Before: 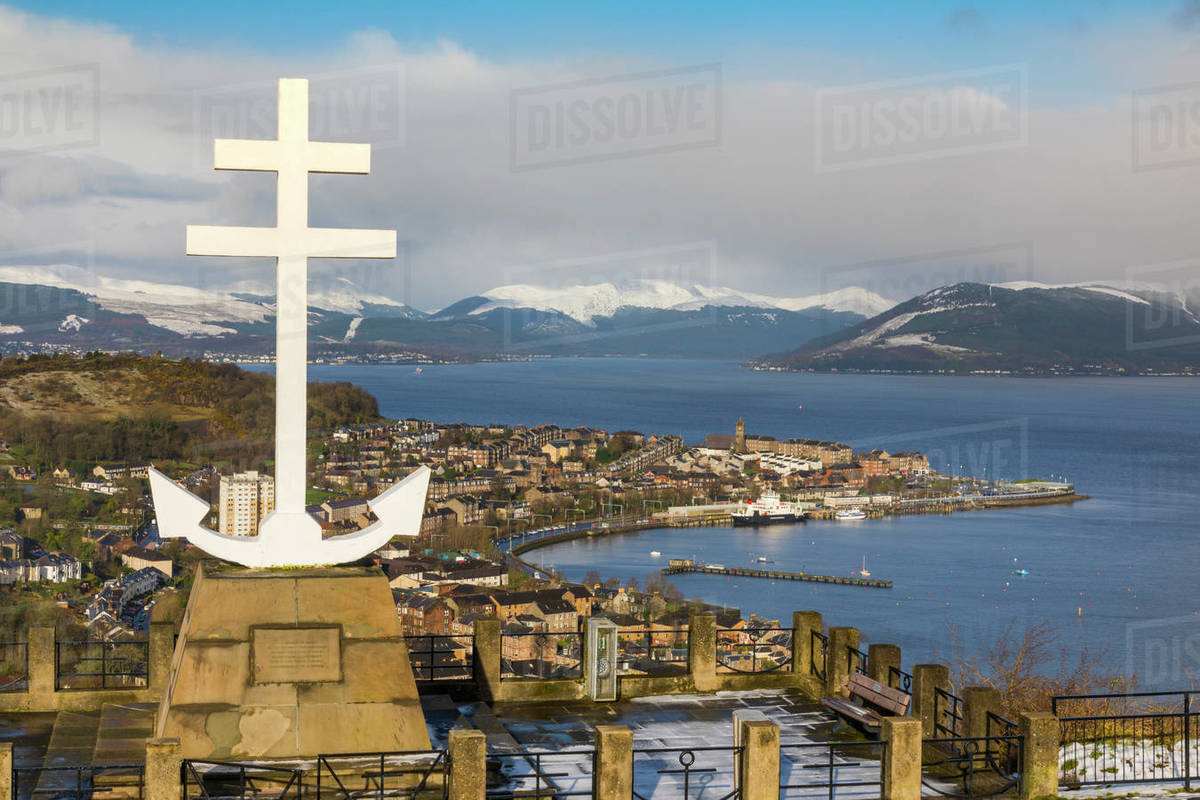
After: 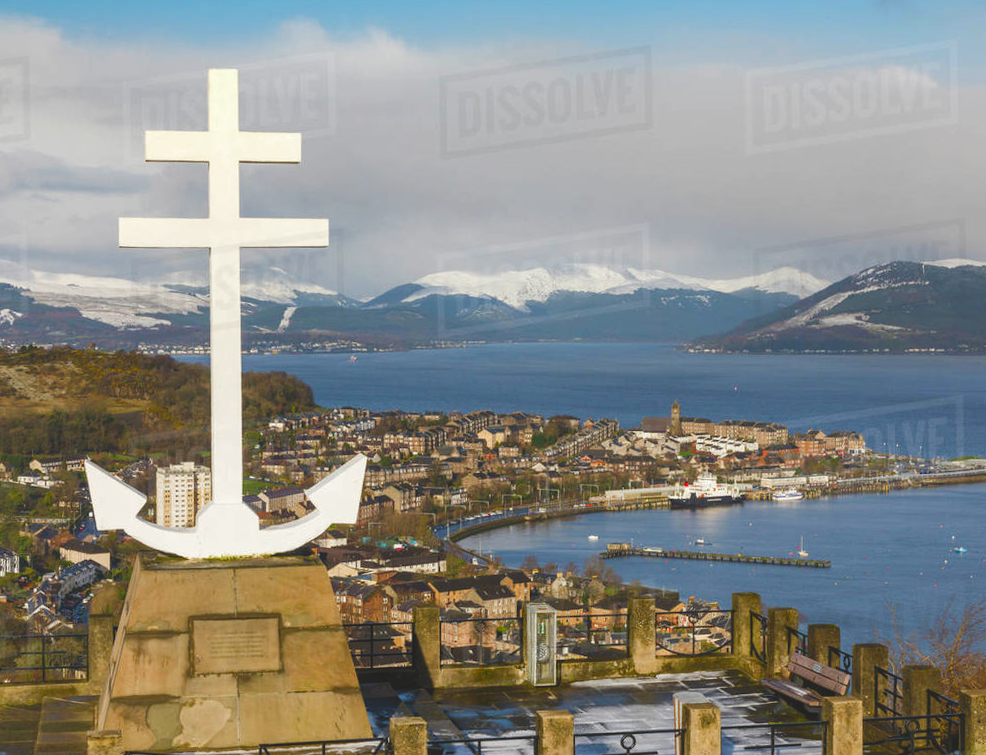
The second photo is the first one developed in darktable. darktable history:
exposure: black level correction -0.015, compensate highlight preservation false
crop and rotate: angle 1°, left 4.281%, top 0.642%, right 11.383%, bottom 2.486%
color balance rgb: perceptual saturation grading › global saturation 20%, perceptual saturation grading › highlights -25%, perceptual saturation grading › shadows 50%, global vibrance -25%
